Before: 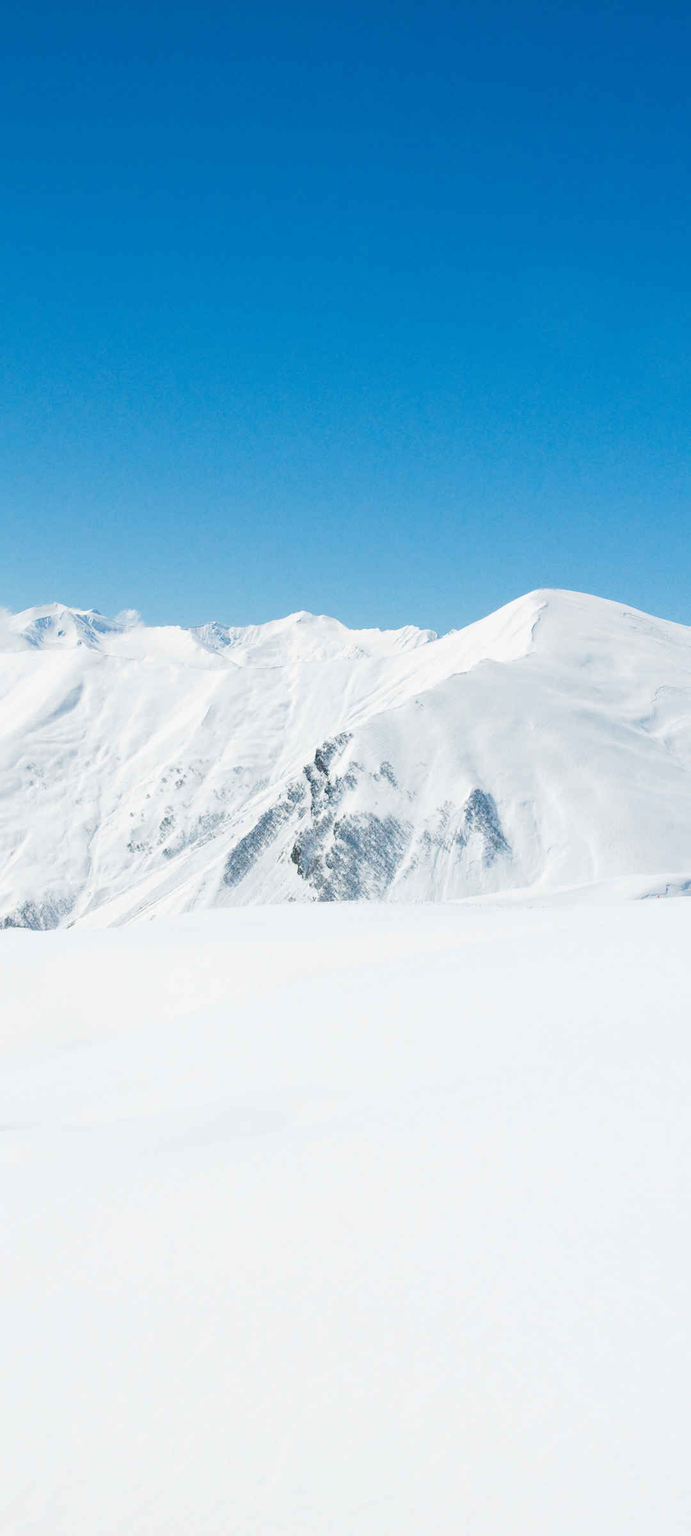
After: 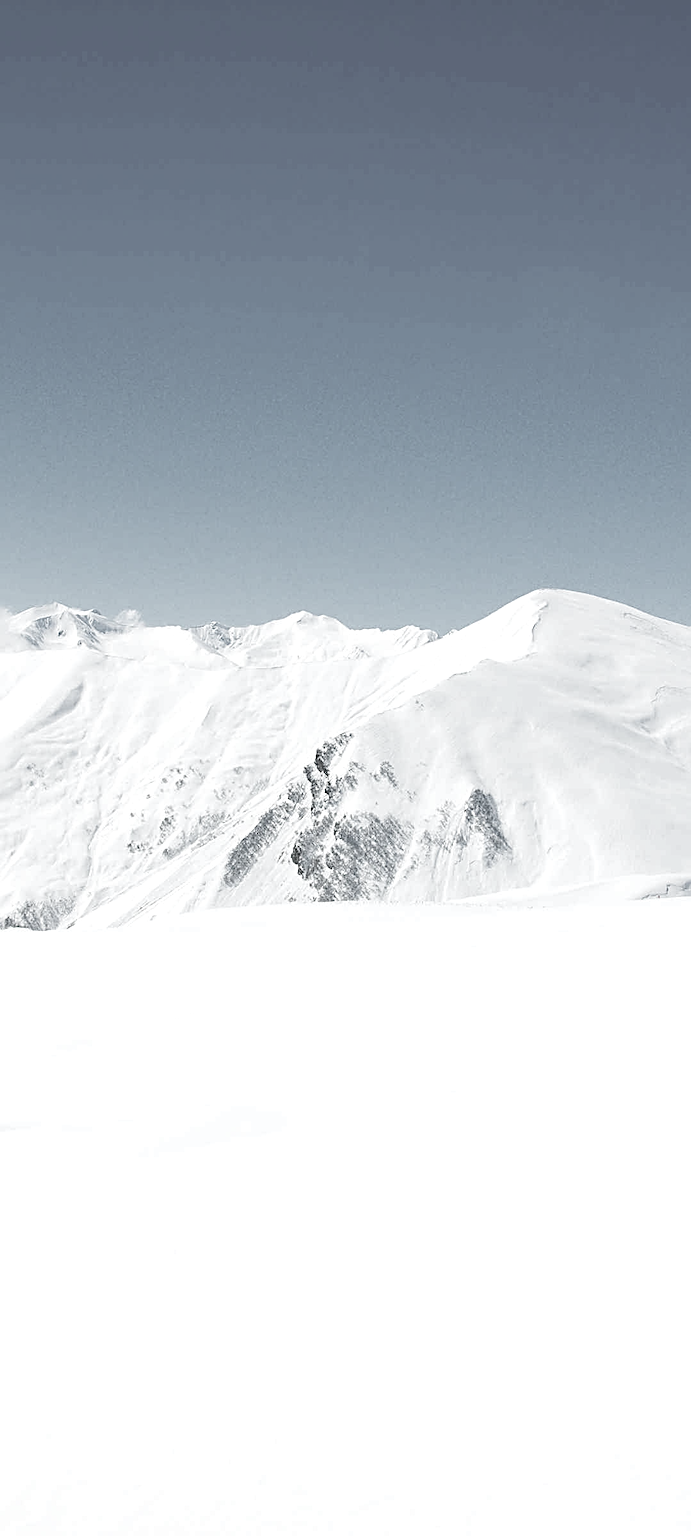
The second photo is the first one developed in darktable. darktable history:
exposure: exposure 0.198 EV, compensate exposure bias true, compensate highlight preservation false
sharpen: radius 2.999, amount 0.759
color correction: highlights b* 0.047, saturation 0.235
